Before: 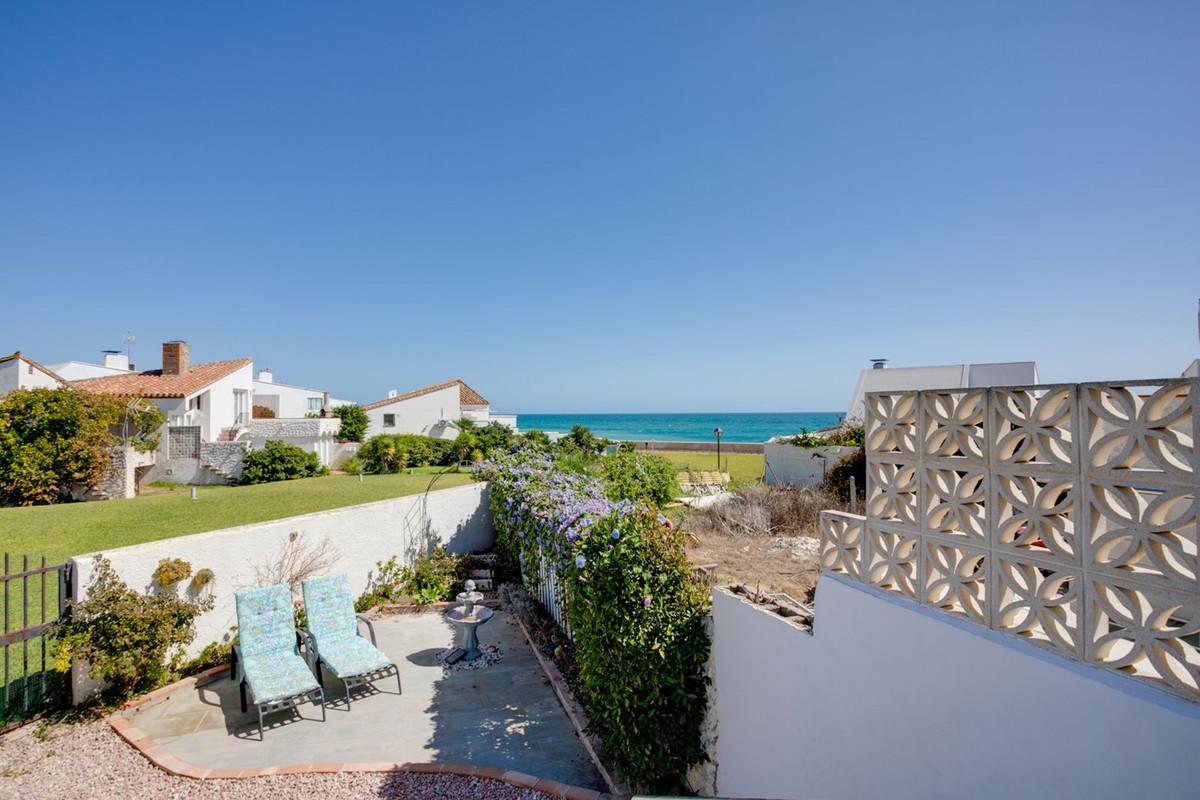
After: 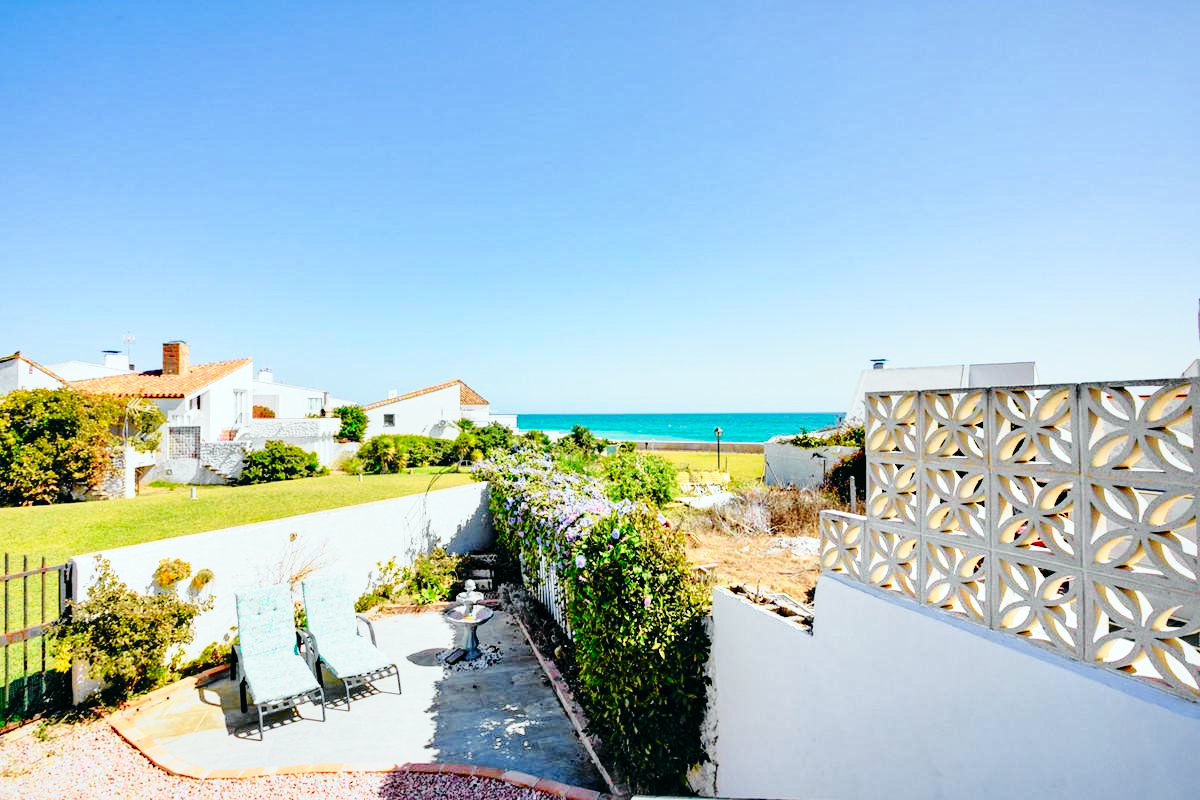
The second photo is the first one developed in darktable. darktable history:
tone curve: curves: ch0 [(0, 0.015) (0.084, 0.074) (0.162, 0.165) (0.304, 0.382) (0.466, 0.576) (0.654, 0.741) (0.848, 0.906) (0.984, 0.963)]; ch1 [(0, 0) (0.34, 0.235) (0.46, 0.46) (0.515, 0.502) (0.553, 0.567) (0.764, 0.815) (1, 1)]; ch2 [(0, 0) (0.44, 0.458) (0.479, 0.492) (0.524, 0.507) (0.547, 0.579) (0.673, 0.712) (1, 1)], color space Lab, independent channels, preserve colors none
haze removal: compatibility mode true, adaptive false
base curve: curves: ch0 [(0, 0) (0.028, 0.03) (0.121, 0.232) (0.46, 0.748) (0.859, 0.968) (1, 1)], preserve colors none
local contrast: mode bilateral grid, contrast 20, coarseness 50, detail 132%, midtone range 0.2
